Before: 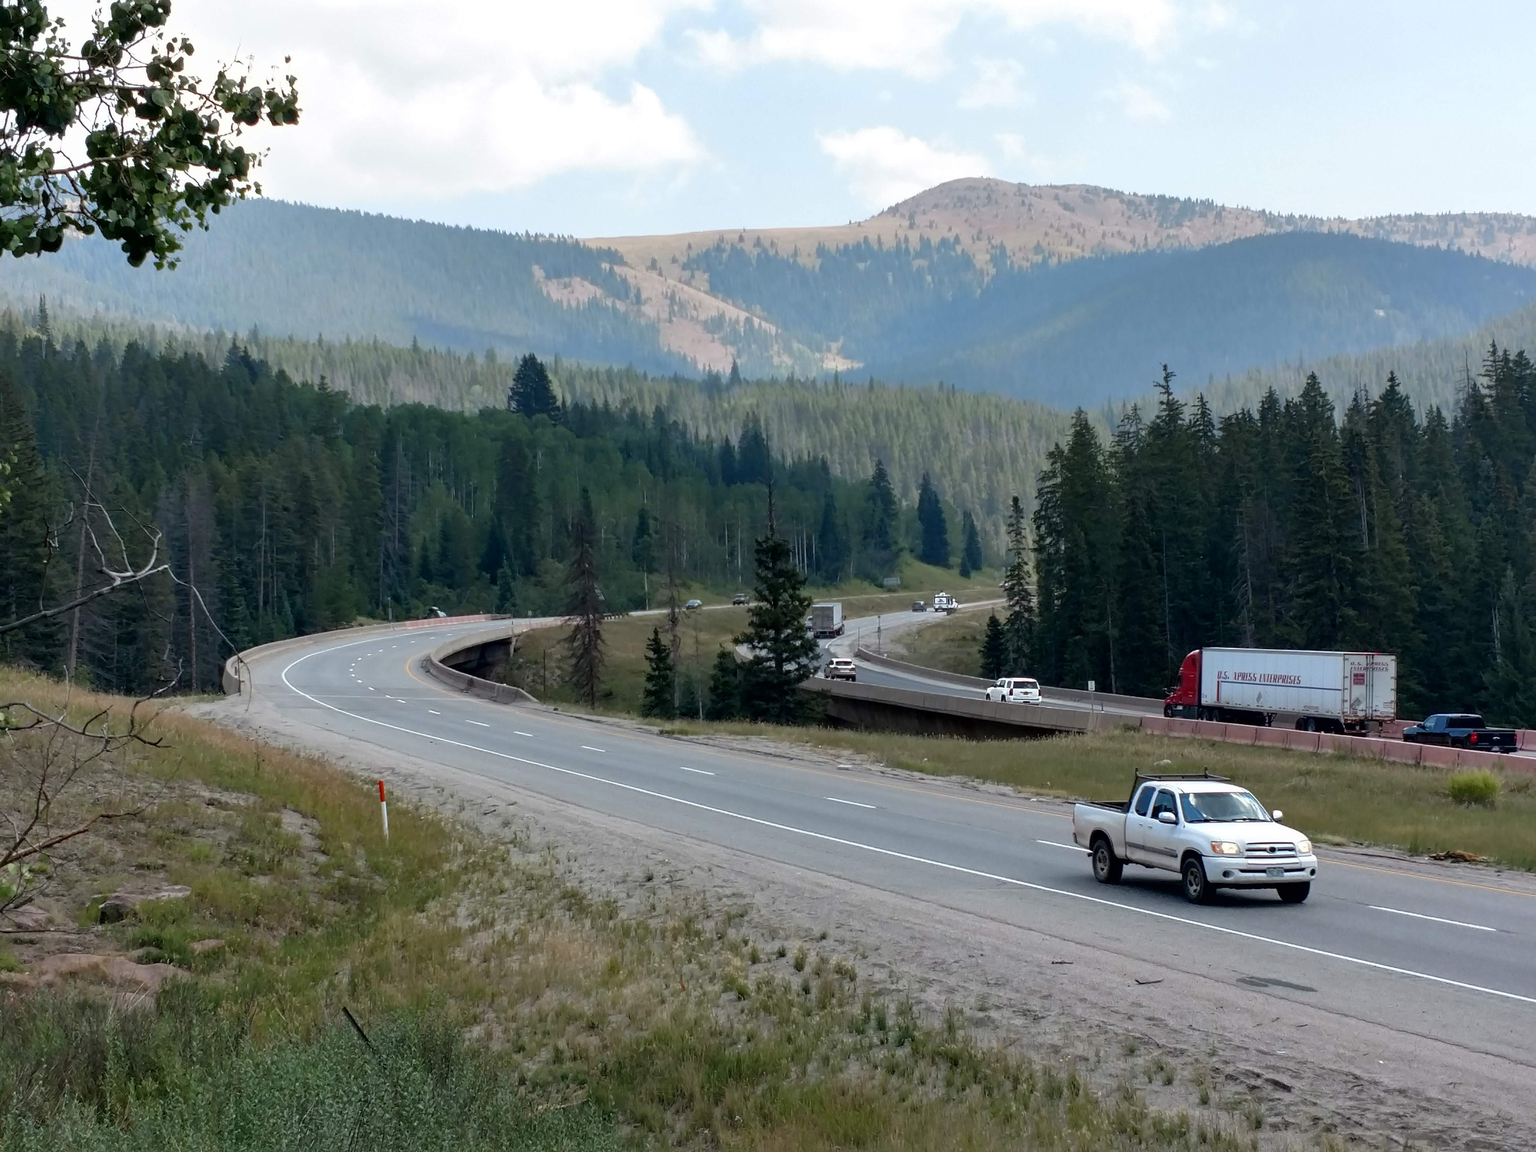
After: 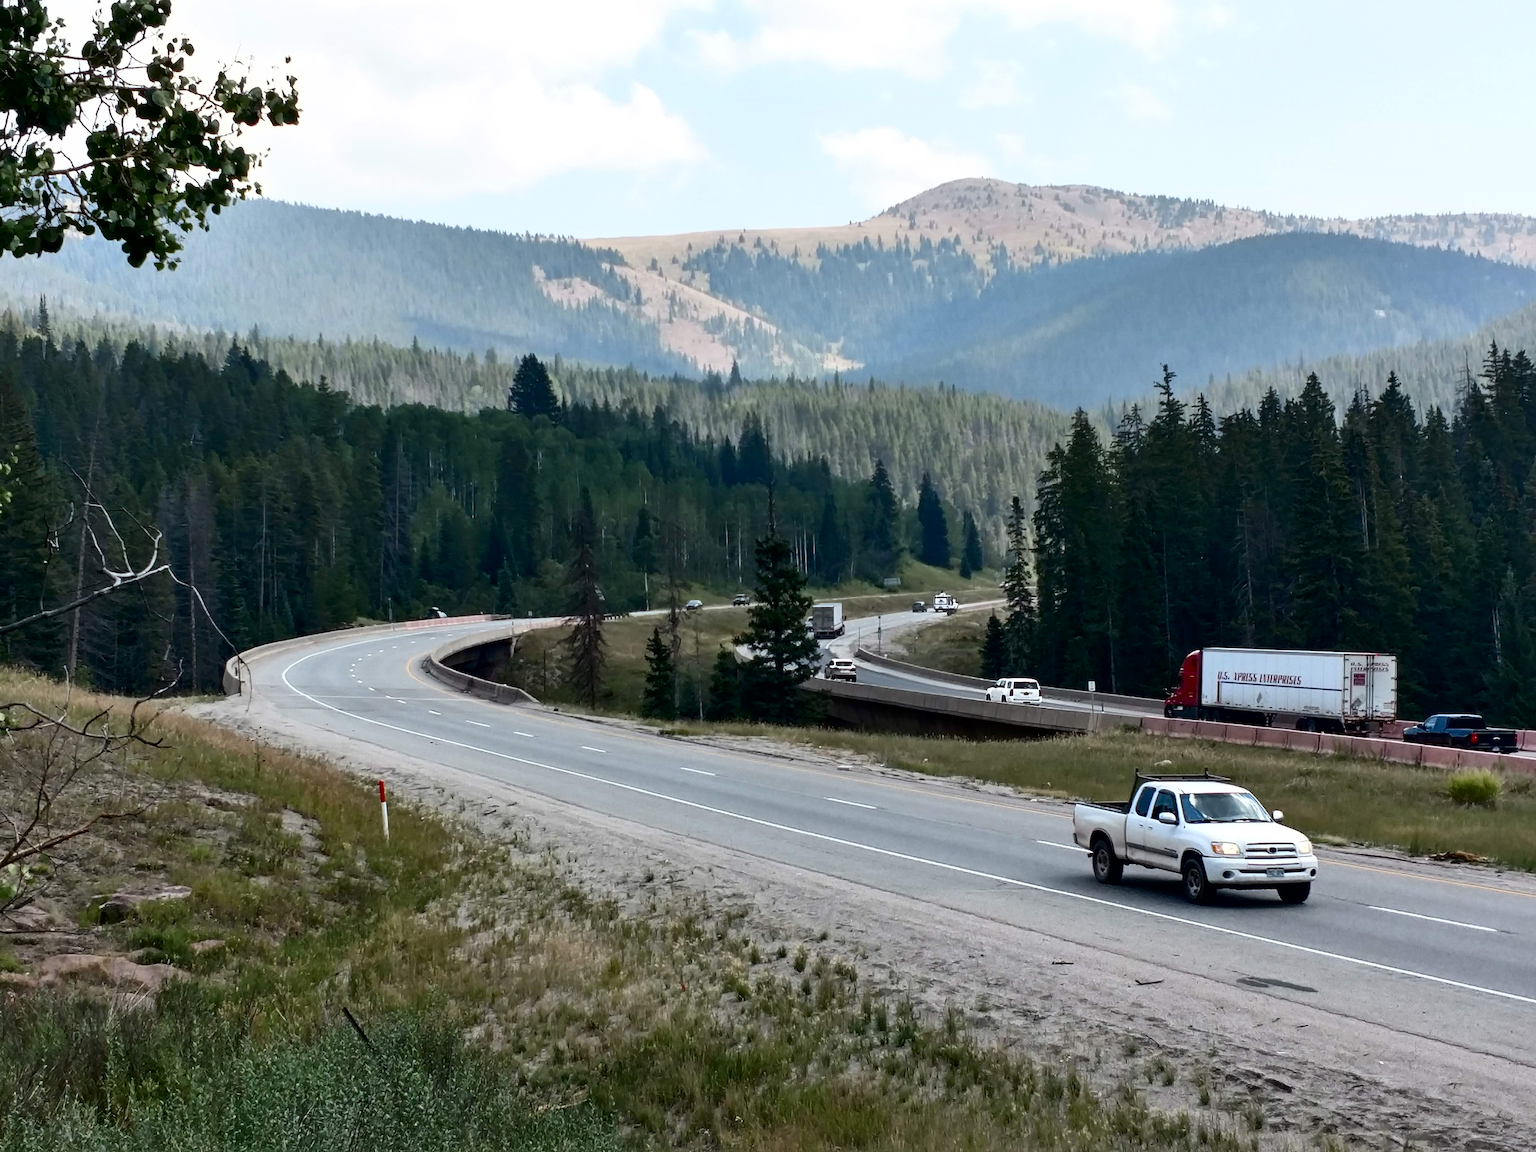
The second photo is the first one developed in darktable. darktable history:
contrast brightness saturation: contrast 0.296
shadows and highlights: shadows 37.04, highlights -27.01, highlights color adjustment 32.03%, soften with gaussian
